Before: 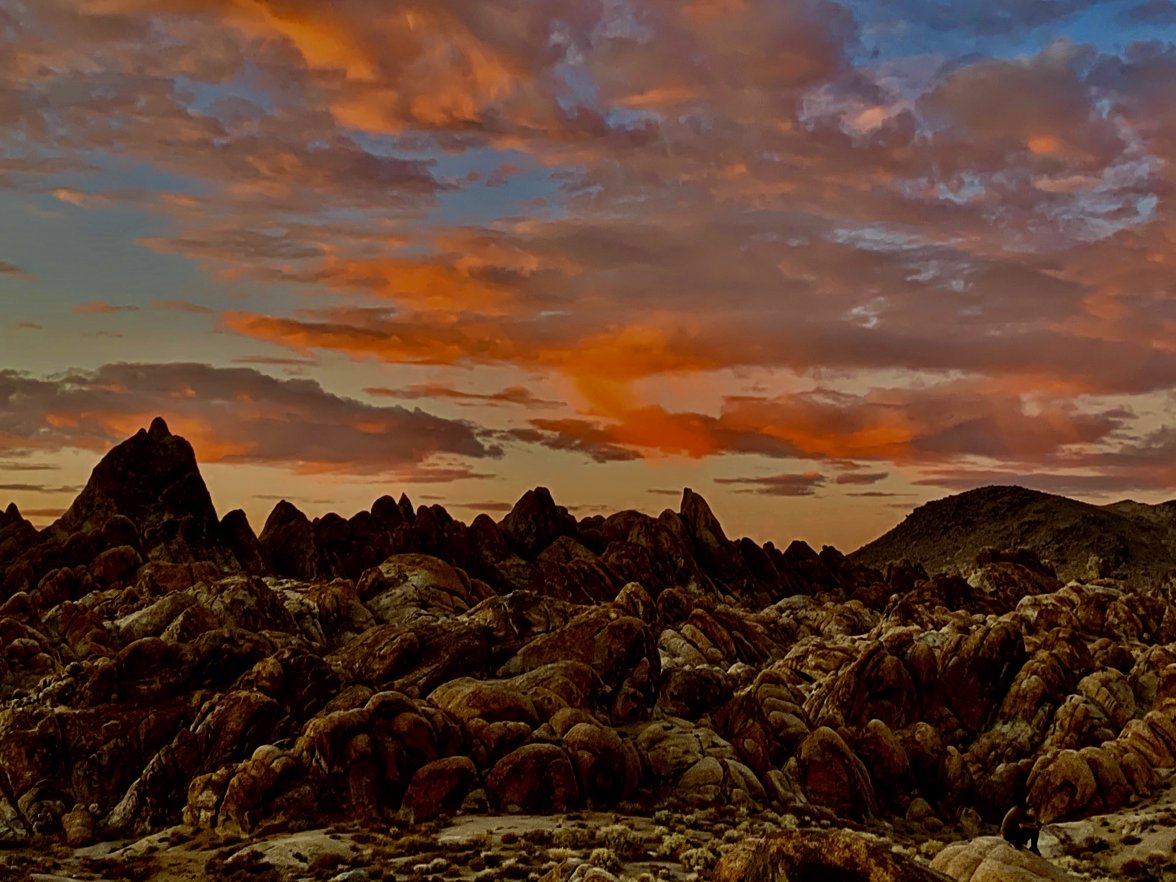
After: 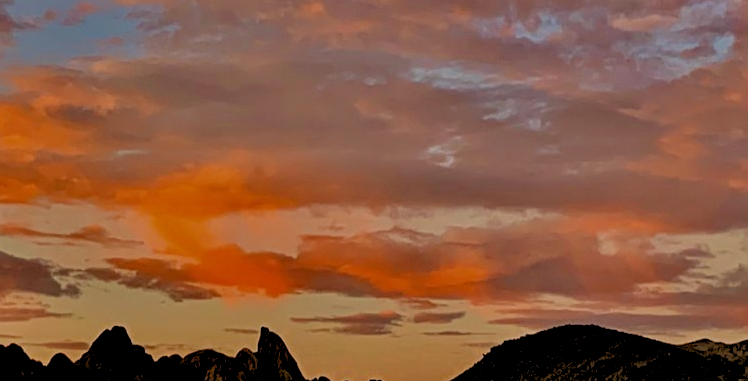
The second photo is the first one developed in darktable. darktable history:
crop: left 36.005%, top 18.293%, right 0.31%, bottom 38.444%
rgb levels: preserve colors sum RGB, levels [[0.038, 0.433, 0.934], [0, 0.5, 1], [0, 0.5, 1]]
